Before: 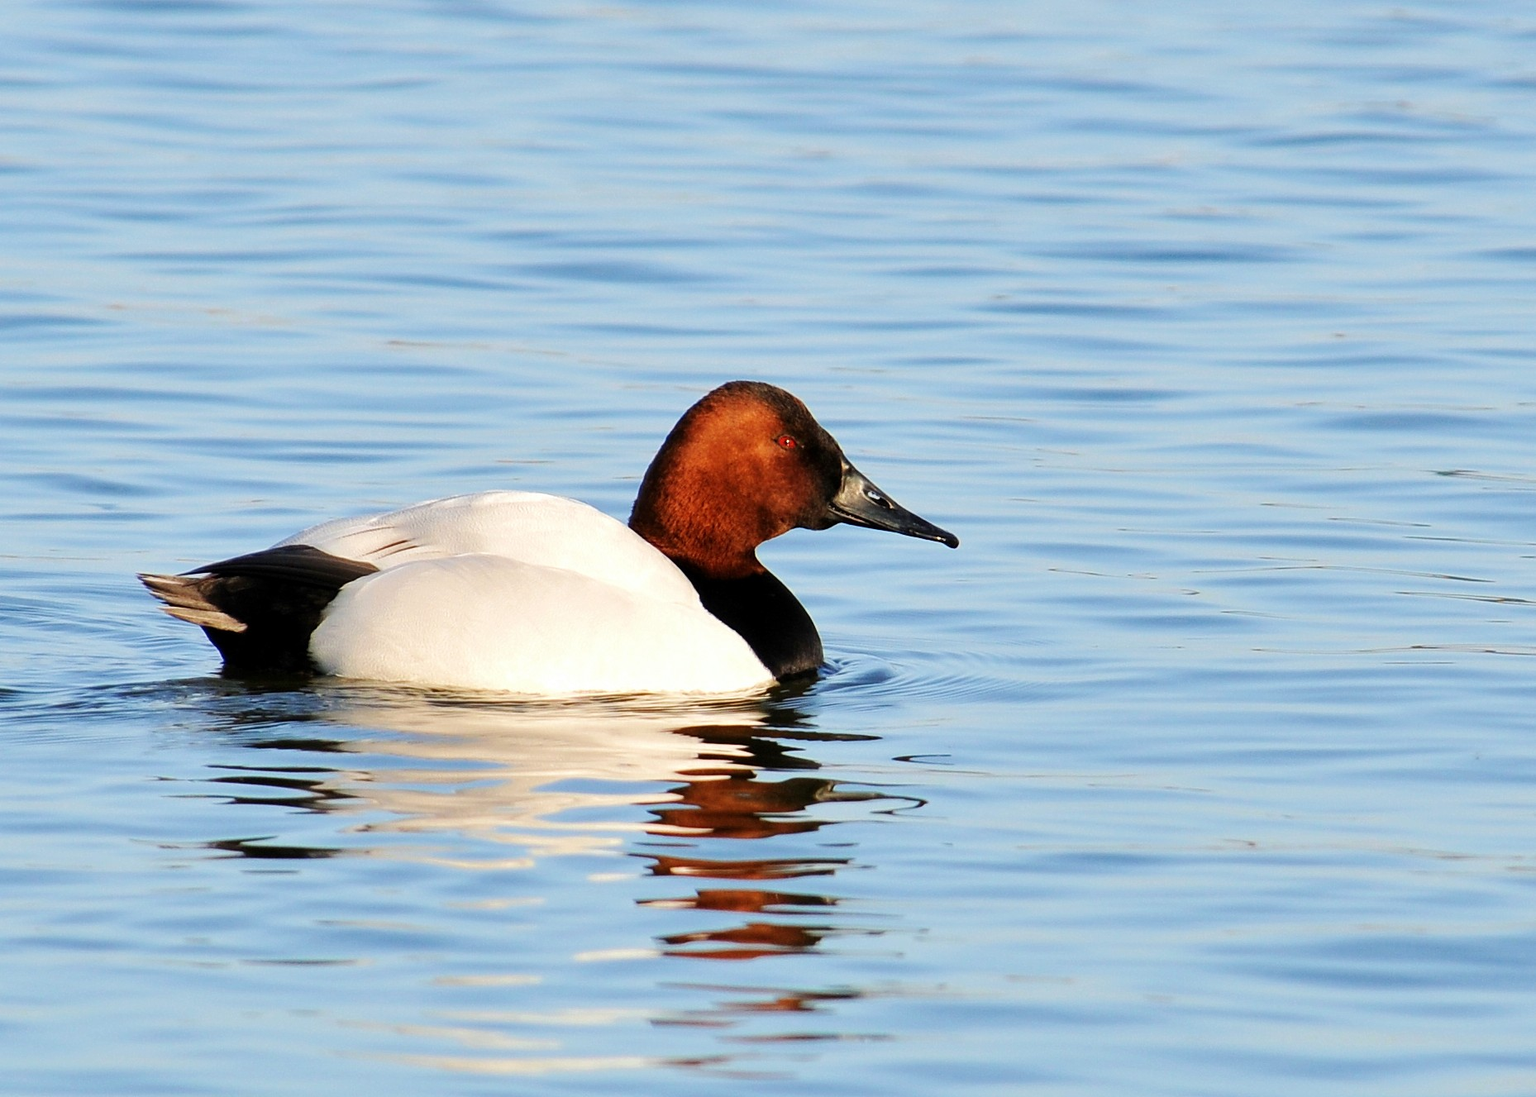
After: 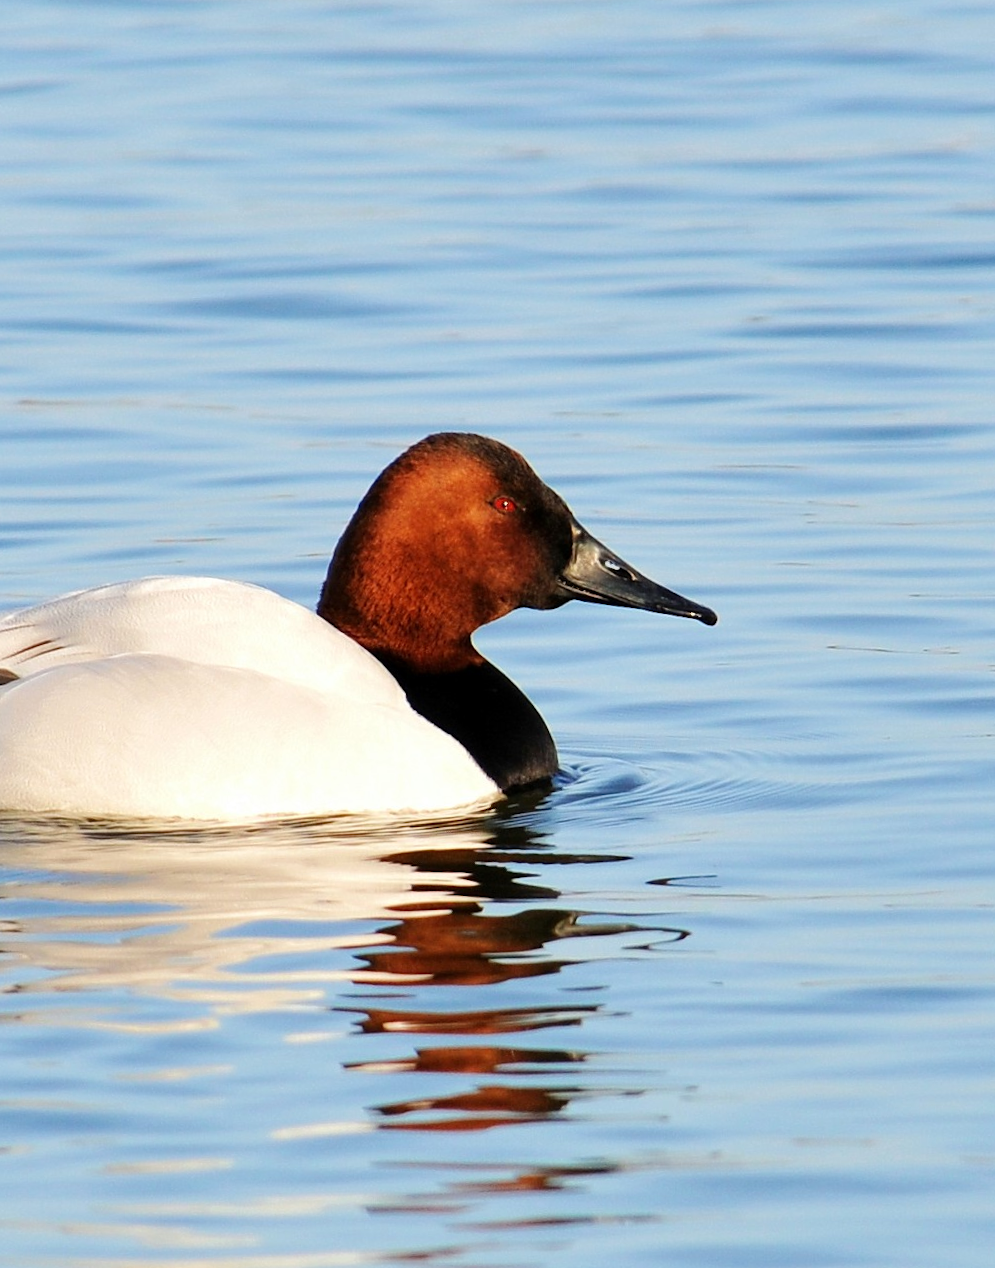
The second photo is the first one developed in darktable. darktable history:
rotate and perspective: rotation -2.12°, lens shift (vertical) 0.009, lens shift (horizontal) -0.008, automatic cropping original format, crop left 0.036, crop right 0.964, crop top 0.05, crop bottom 0.959
crop and rotate: left 22.516%, right 21.234%
